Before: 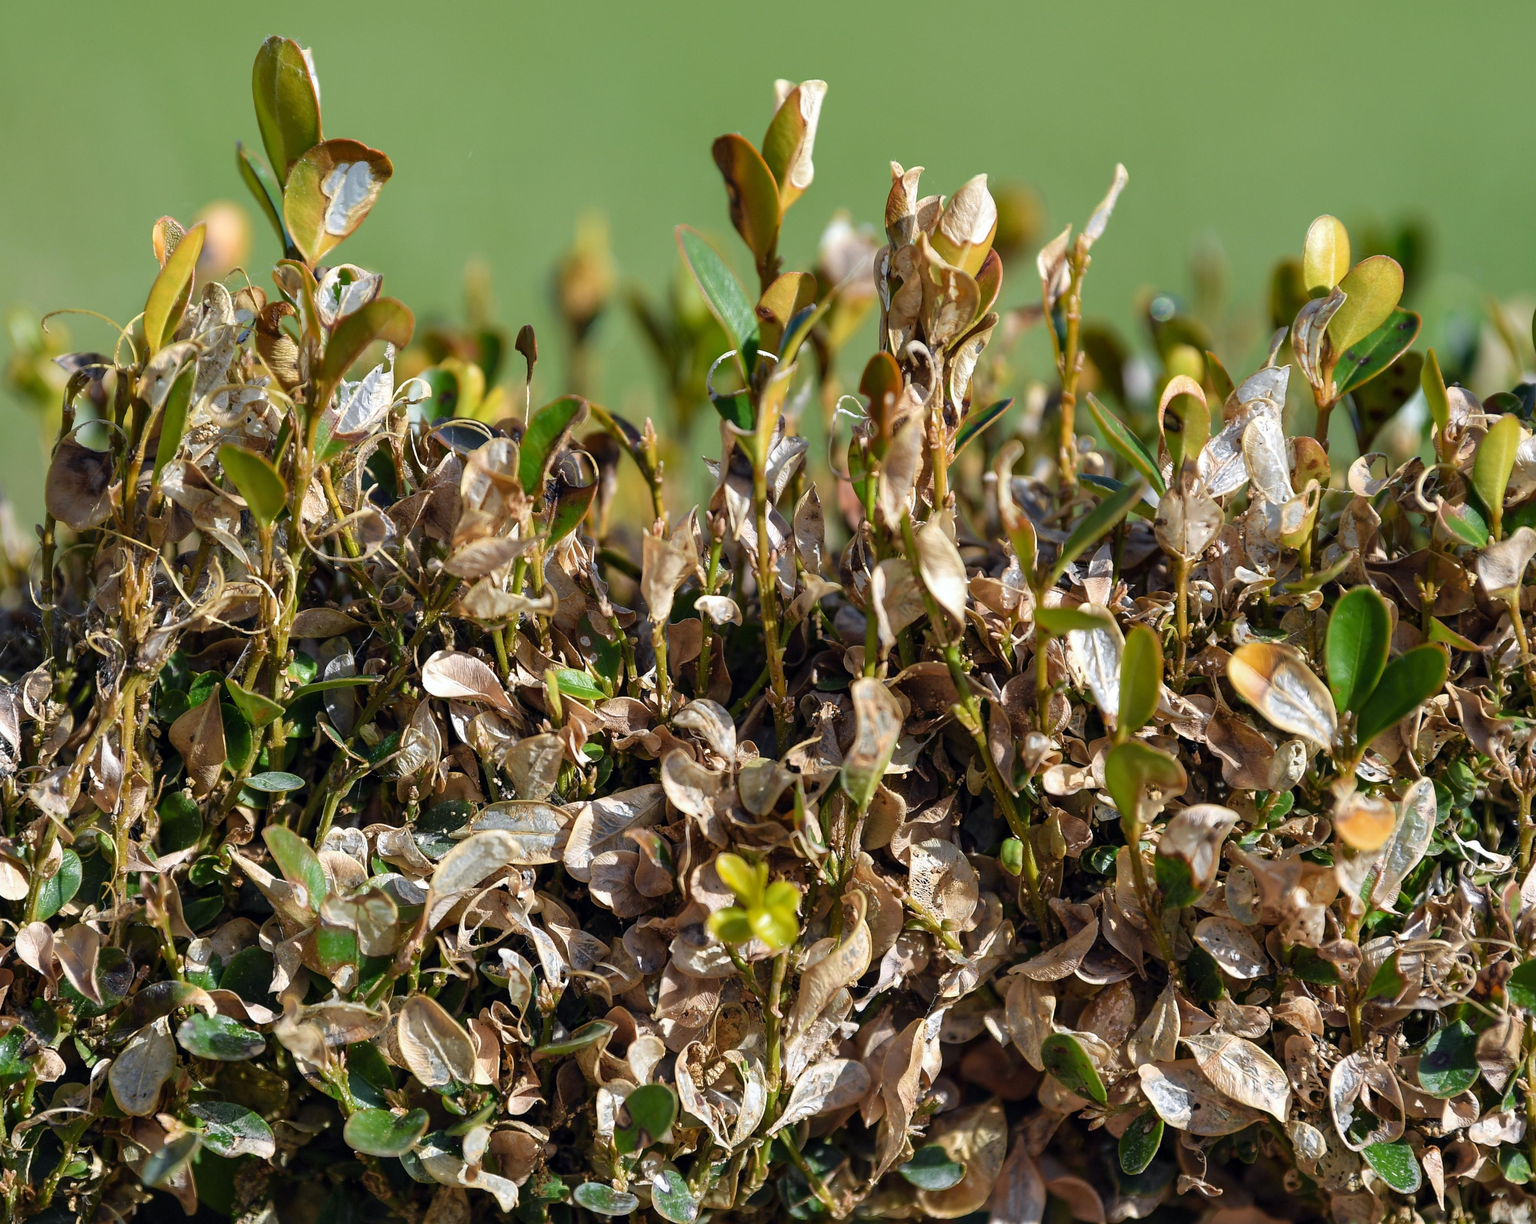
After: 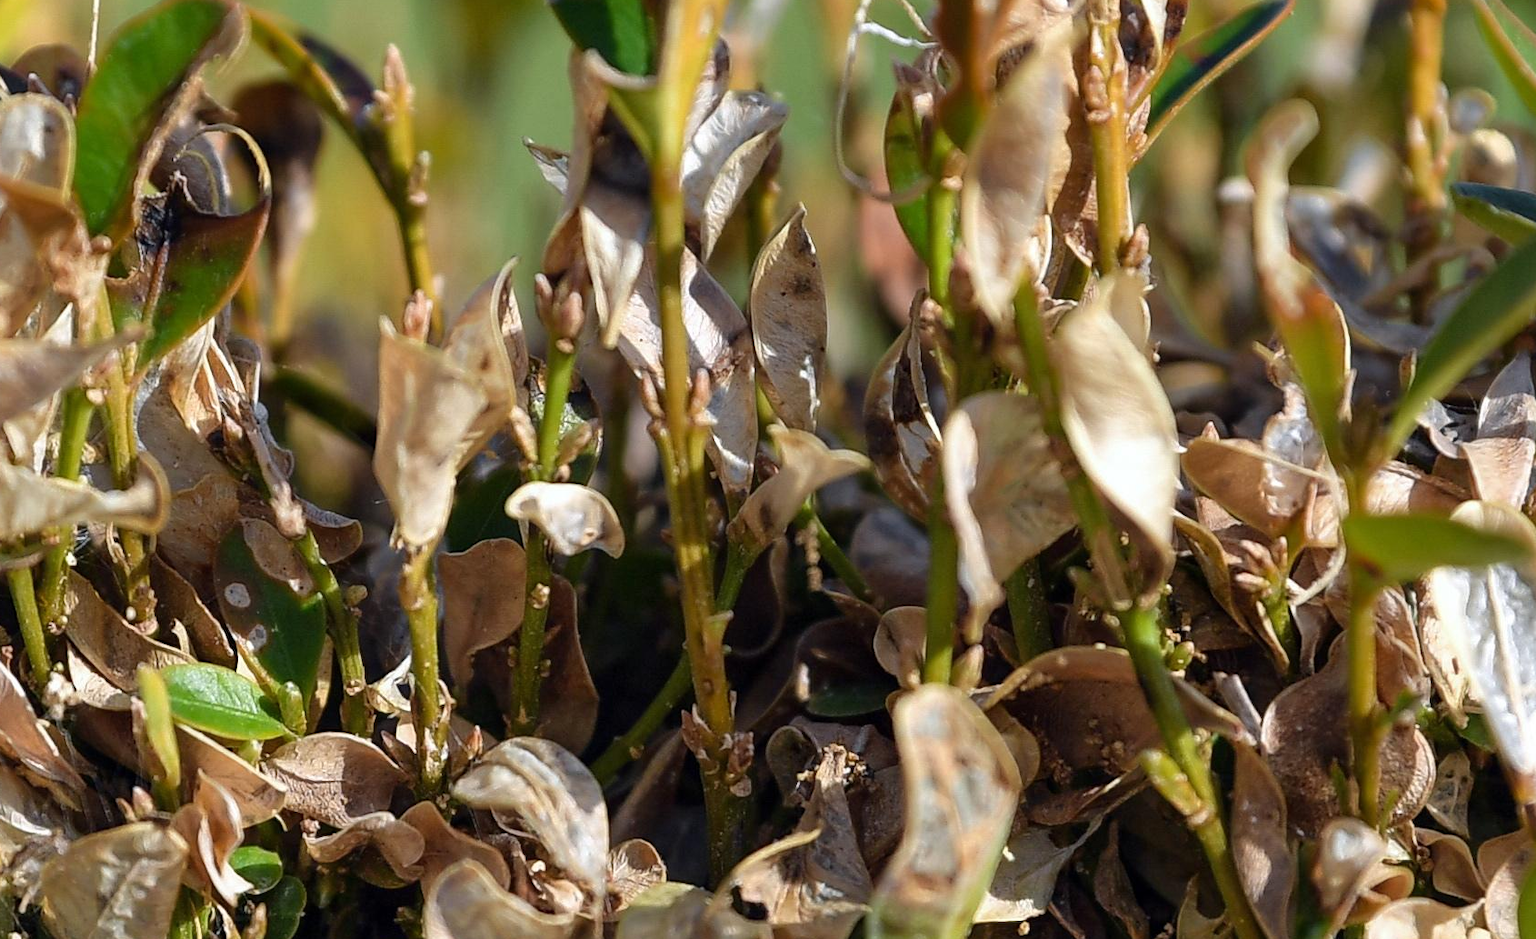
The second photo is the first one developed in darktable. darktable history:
crop: left 31.844%, top 32.64%, right 27.559%, bottom 36.176%
